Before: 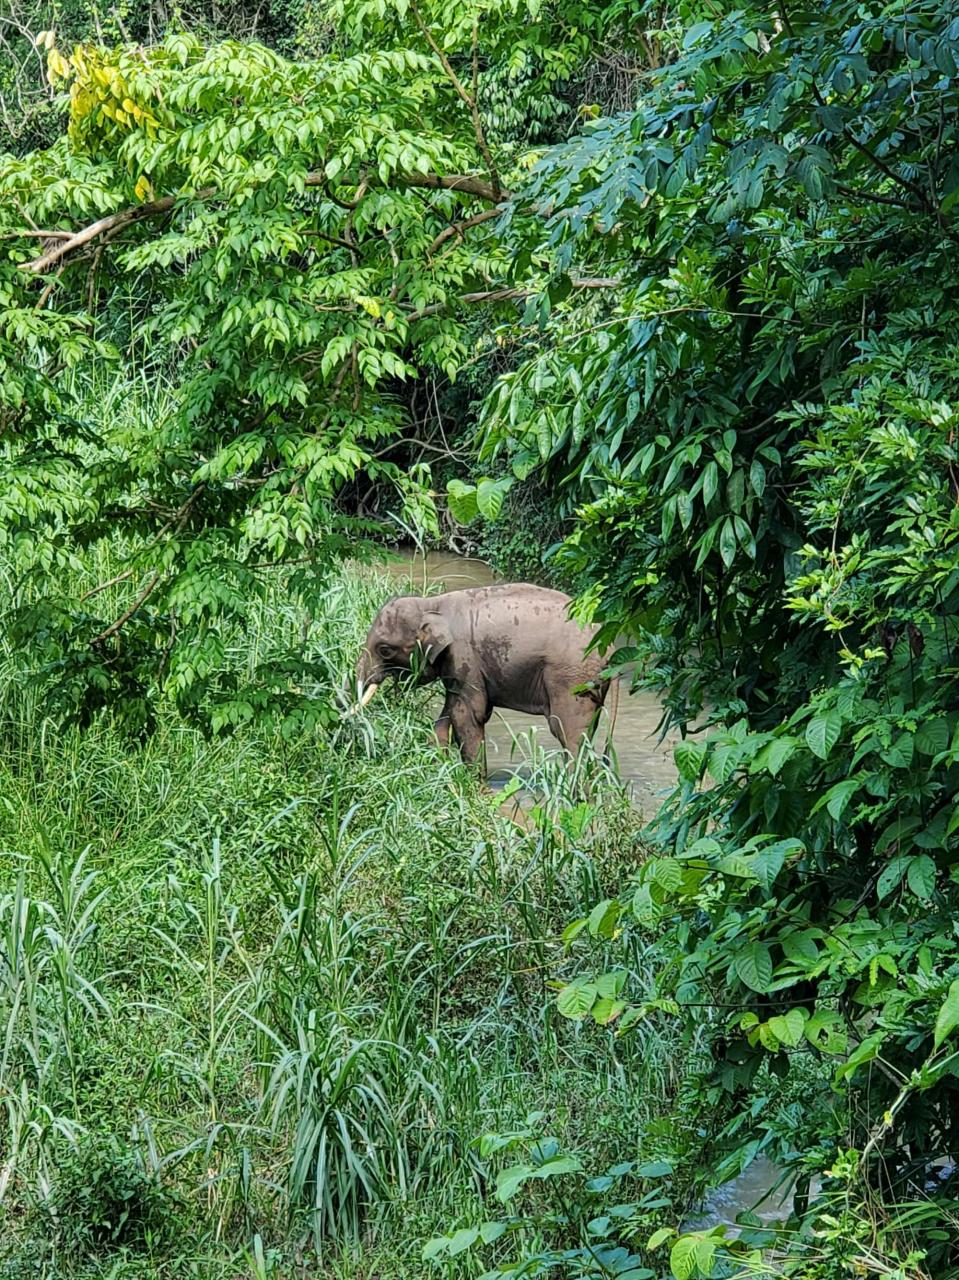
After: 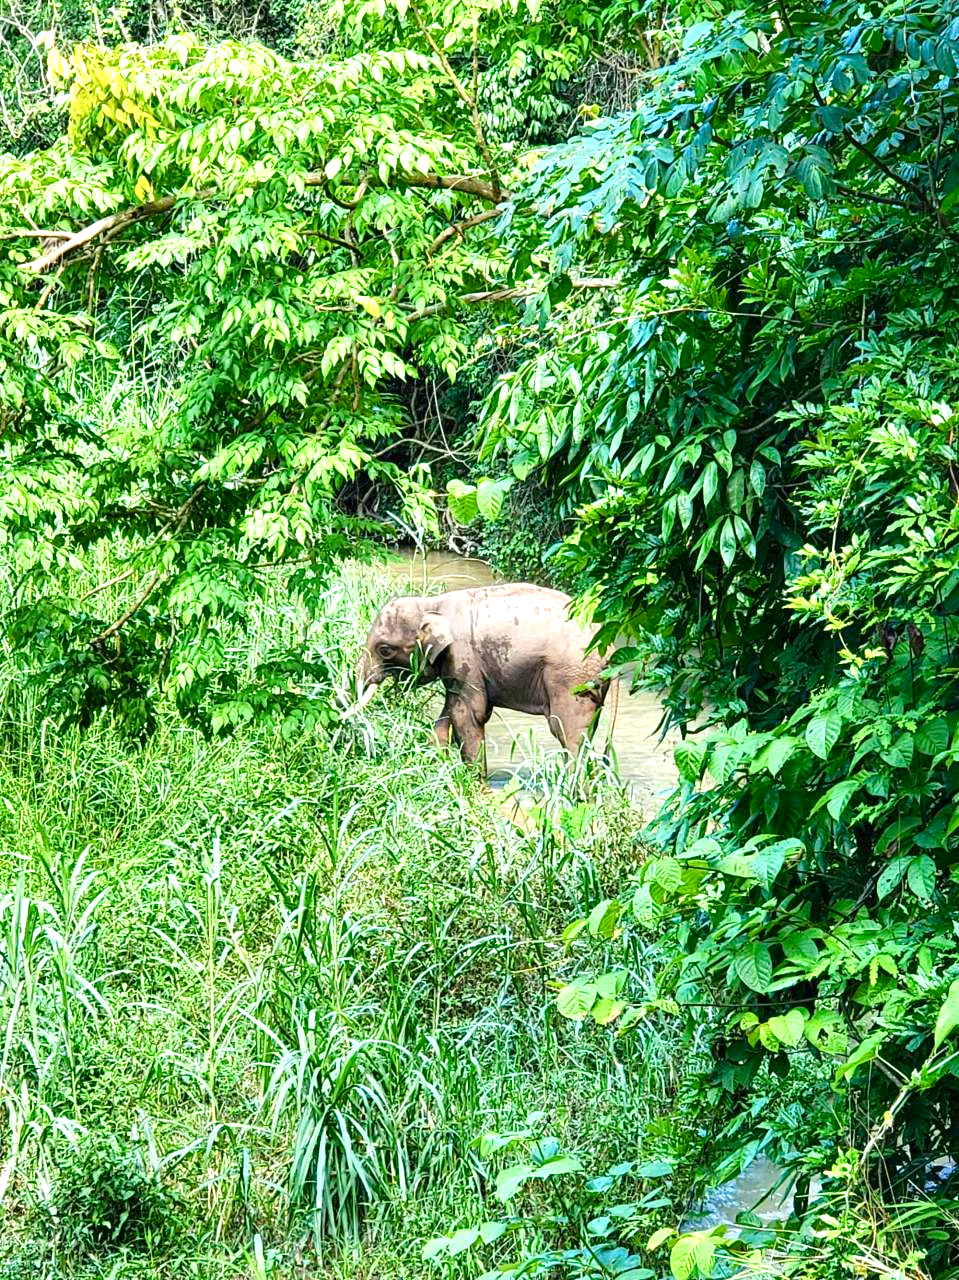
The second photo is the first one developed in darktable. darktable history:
exposure: black level correction 0, exposure 0.7 EV, compensate exposure bias true, compensate highlight preservation false
color balance rgb: perceptual saturation grading › global saturation 25%, perceptual saturation grading › highlights -50%, perceptual saturation grading › shadows 30%, perceptual brilliance grading › global brilliance 12%, global vibrance 20%
contrast brightness saturation: contrast 0.1, brightness 0.03, saturation 0.09
